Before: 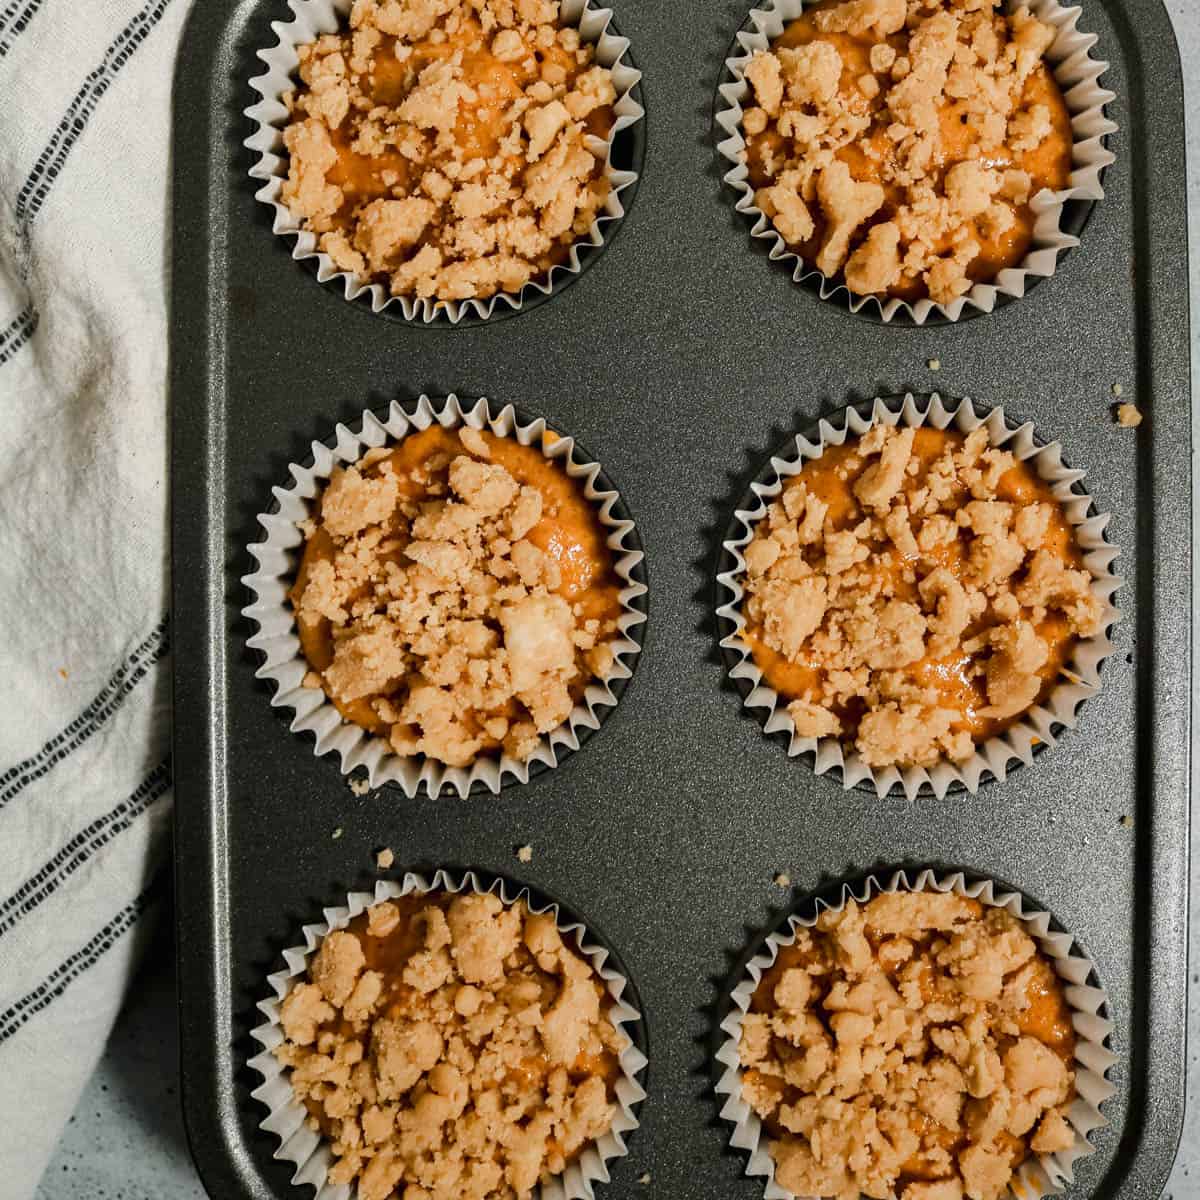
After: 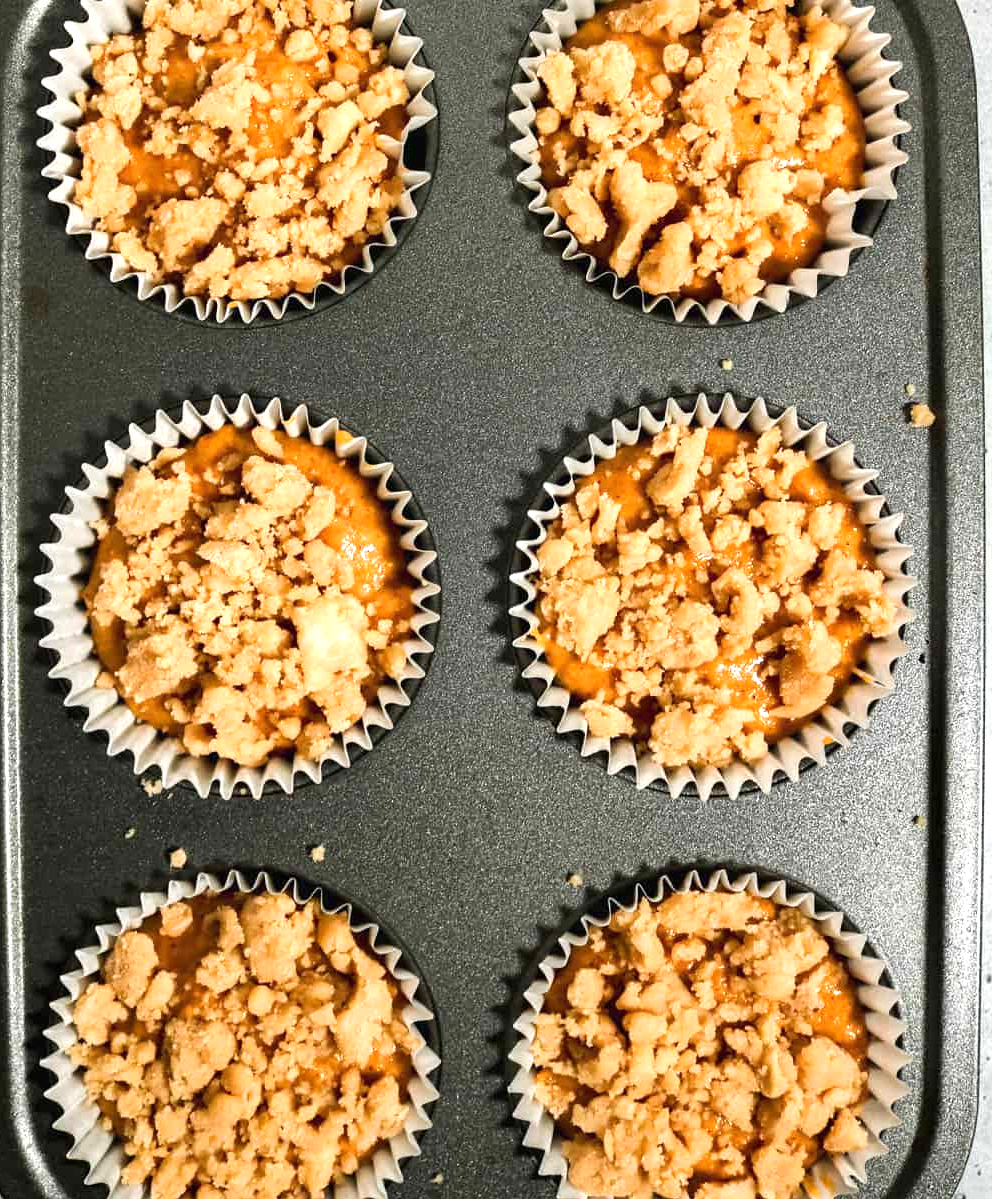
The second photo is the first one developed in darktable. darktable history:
exposure: black level correction 0, exposure 0.899 EV, compensate highlight preservation false
crop: left 17.303%, bottom 0.032%
